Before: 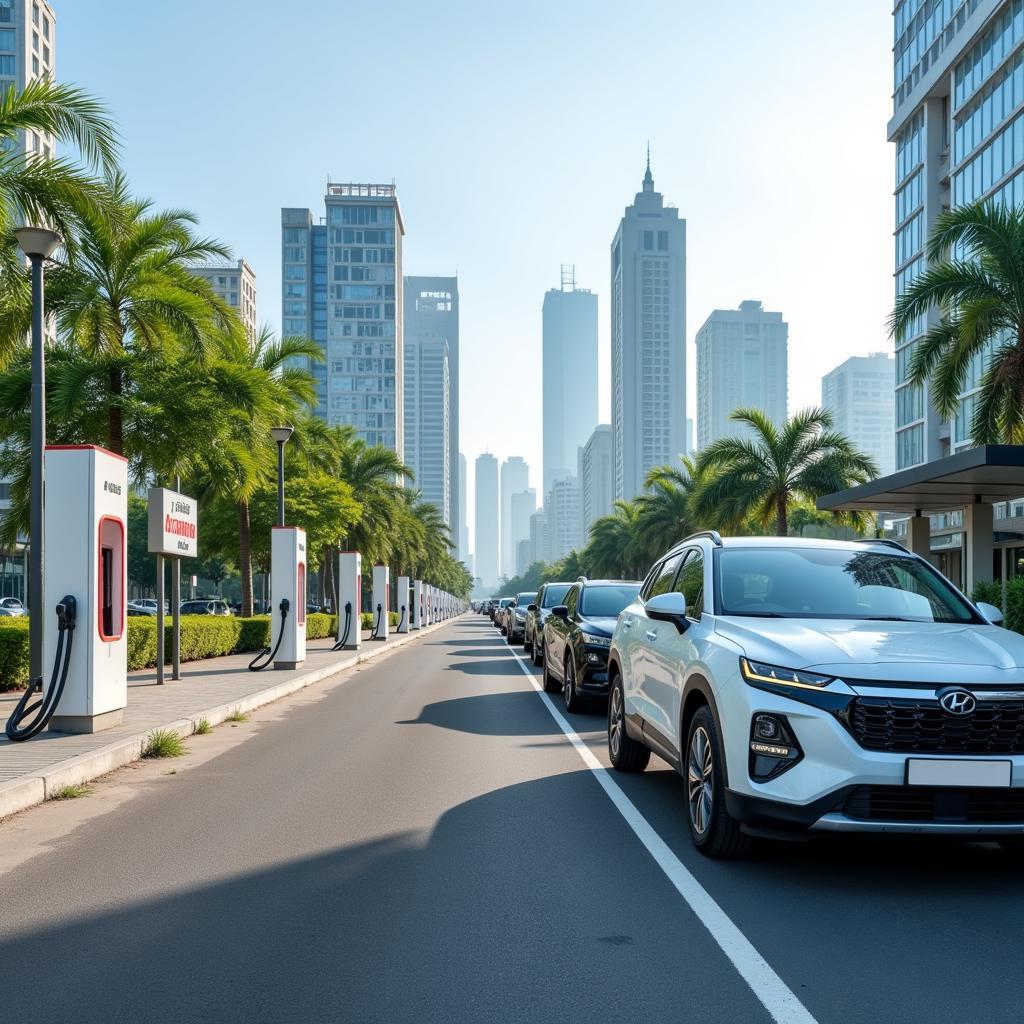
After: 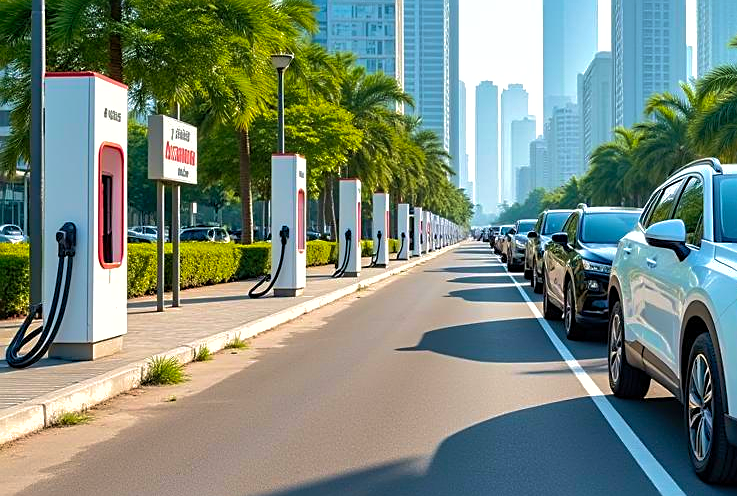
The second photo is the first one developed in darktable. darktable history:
tone equalizer: -8 EV -0.417 EV, -7 EV -0.389 EV, -6 EV -0.333 EV, -5 EV -0.222 EV, -3 EV 0.222 EV, -2 EV 0.333 EV, -1 EV 0.389 EV, +0 EV 0.417 EV, edges refinement/feathering 500, mask exposure compensation -1.57 EV, preserve details no
sharpen: on, module defaults
shadows and highlights: on, module defaults
velvia: on, module defaults
color balance rgb: perceptual saturation grading › global saturation 25%, global vibrance 20%
crop: top 36.498%, right 27.964%, bottom 14.995%
